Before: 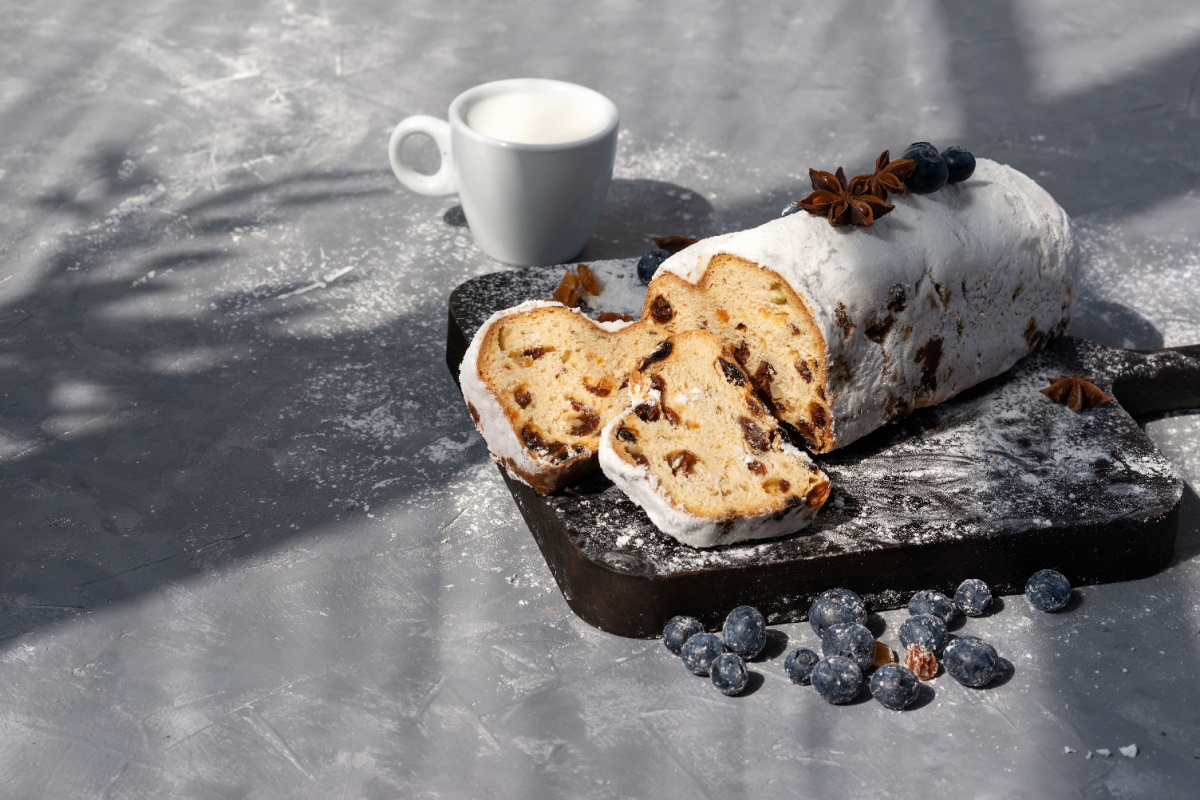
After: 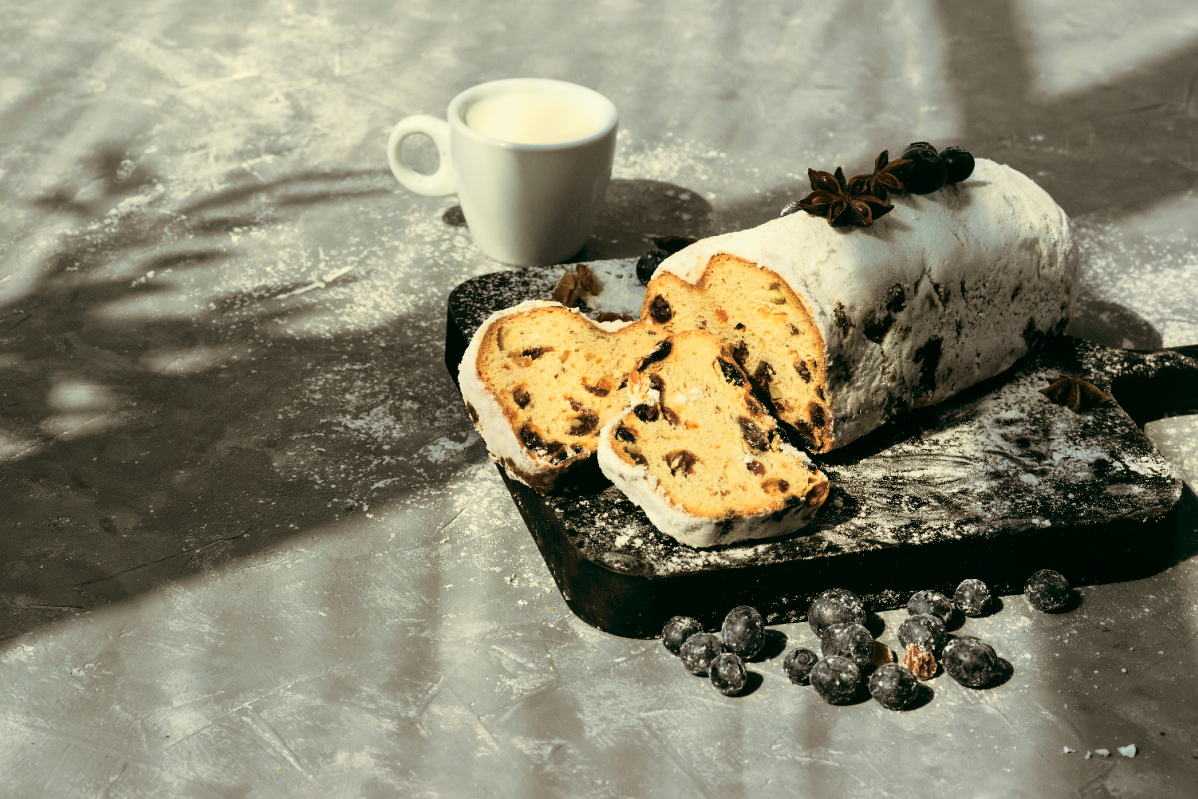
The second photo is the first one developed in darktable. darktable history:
split-toning: shadows › hue 32.4°, shadows › saturation 0.51, highlights › hue 180°, highlights › saturation 0, balance -60.17, compress 55.19%
tone curve: curves: ch0 [(0, 0.014) (0.17, 0.099) (0.398, 0.423) (0.725, 0.828) (0.872, 0.918) (1, 0.981)]; ch1 [(0, 0) (0.402, 0.36) (0.489, 0.491) (0.5, 0.503) (0.515, 0.52) (0.545, 0.572) (0.615, 0.662) (0.701, 0.725) (1, 1)]; ch2 [(0, 0) (0.42, 0.458) (0.485, 0.499) (0.503, 0.503) (0.531, 0.542) (0.561, 0.594) (0.644, 0.694) (0.717, 0.753) (1, 0.991)], color space Lab, independent channels
color balance: lift [1.005, 0.99, 1.007, 1.01], gamma [1, 1.034, 1.032, 0.966], gain [0.873, 1.055, 1.067, 0.933]
local contrast: mode bilateral grid, contrast 20, coarseness 50, detail 120%, midtone range 0.2
crop and rotate: left 0.126%
